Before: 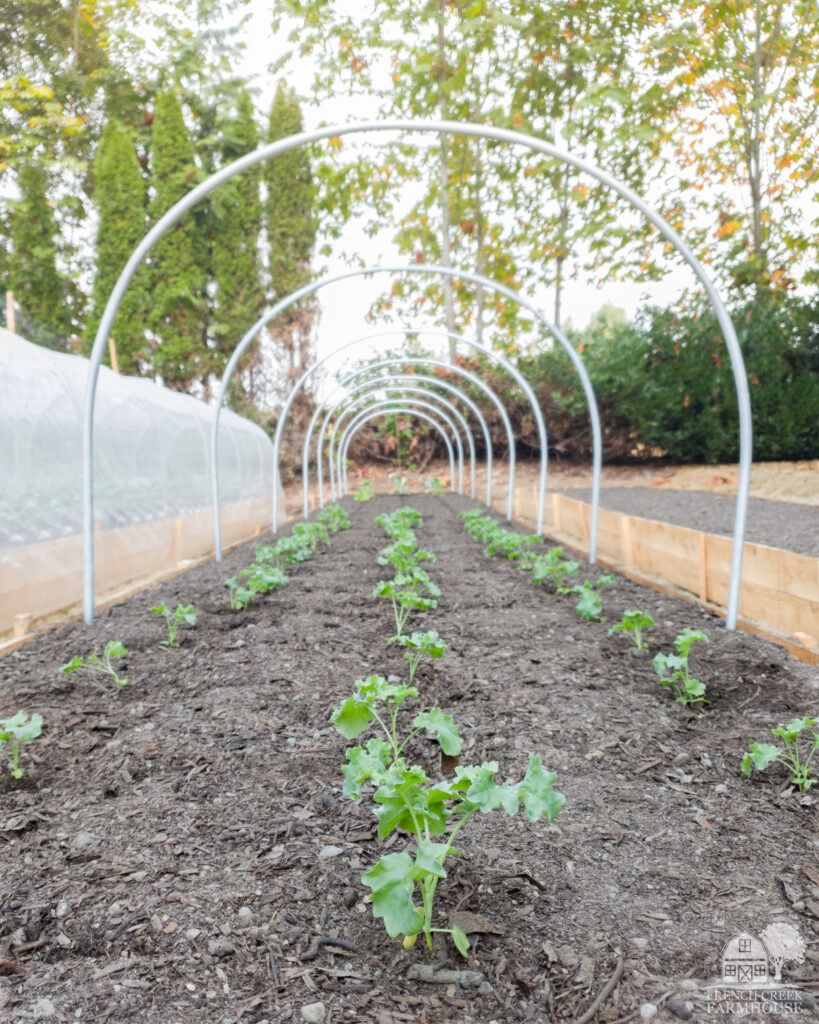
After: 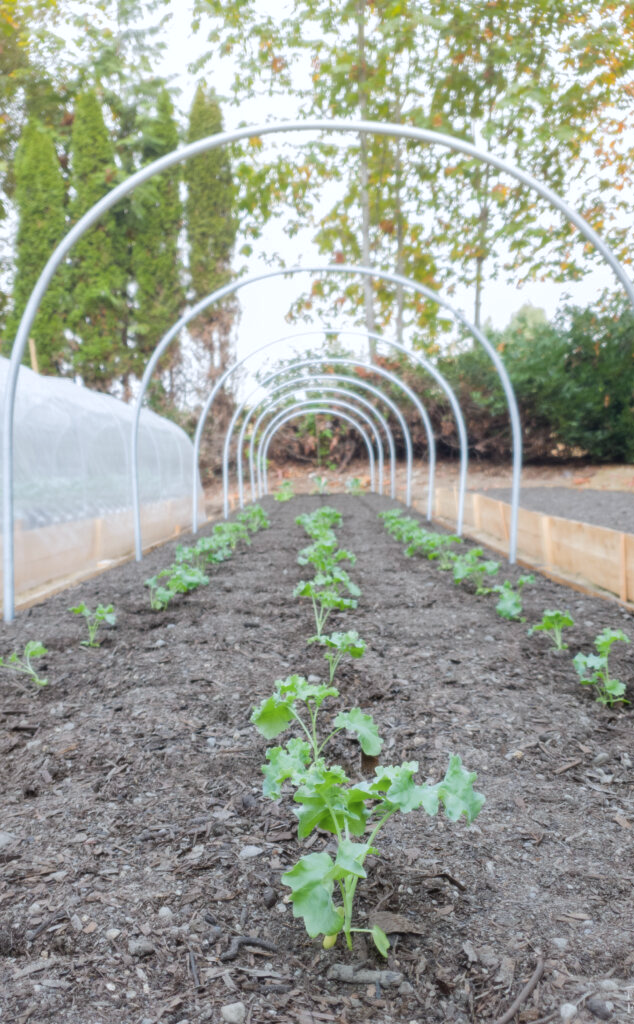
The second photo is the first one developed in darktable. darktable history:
soften: size 10%, saturation 50%, brightness 0.2 EV, mix 10%
shadows and highlights: shadows 10, white point adjustment 1, highlights -40
crop: left 9.88%, right 12.664%
white balance: red 0.976, blue 1.04
